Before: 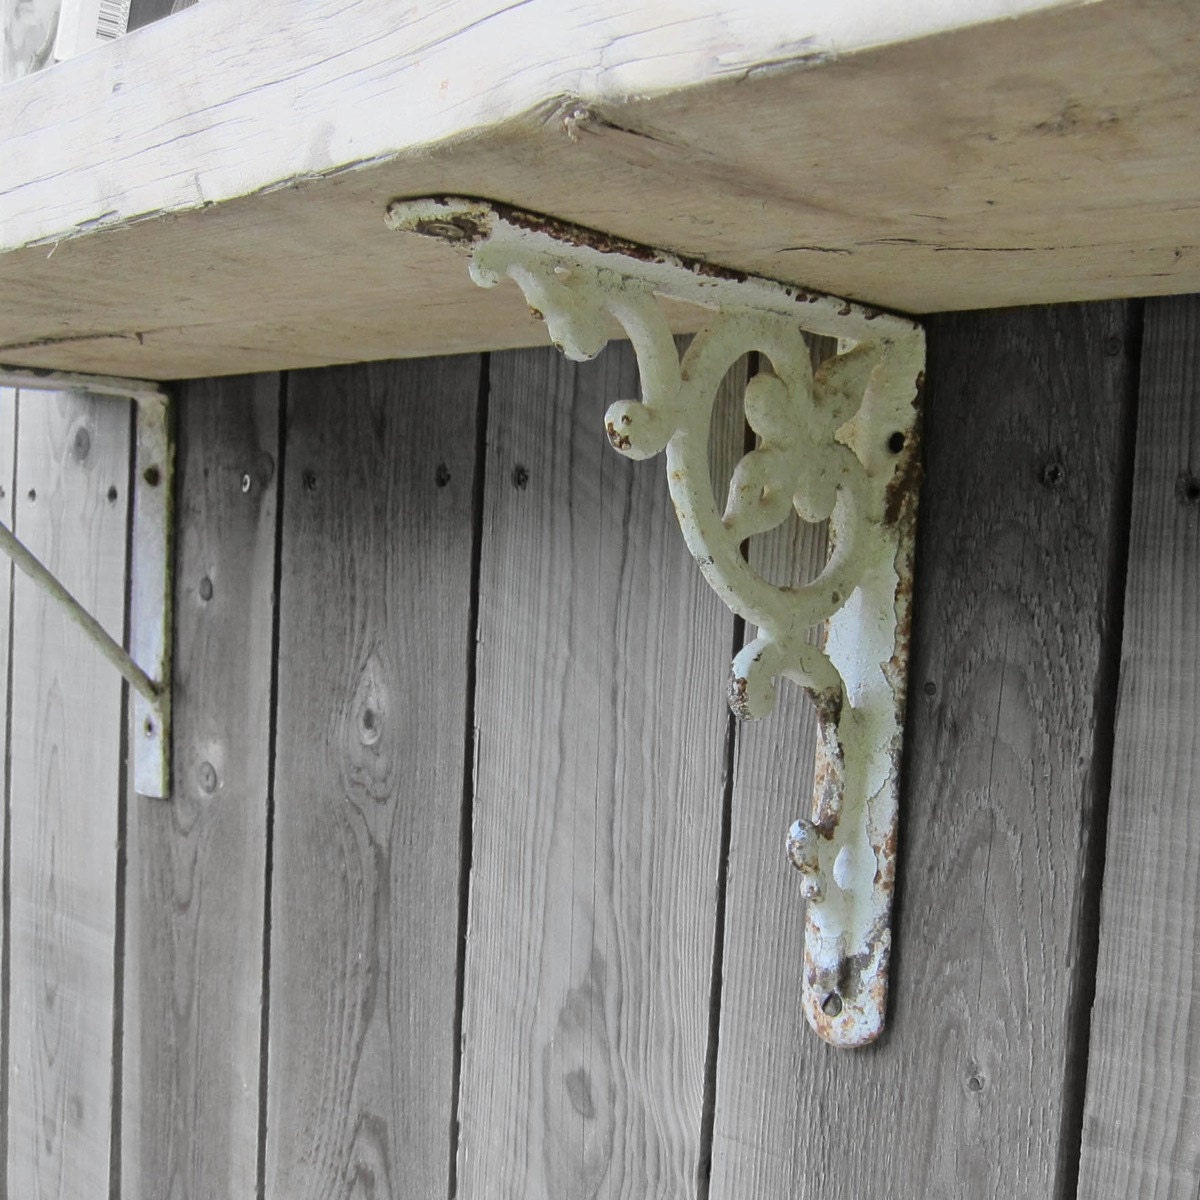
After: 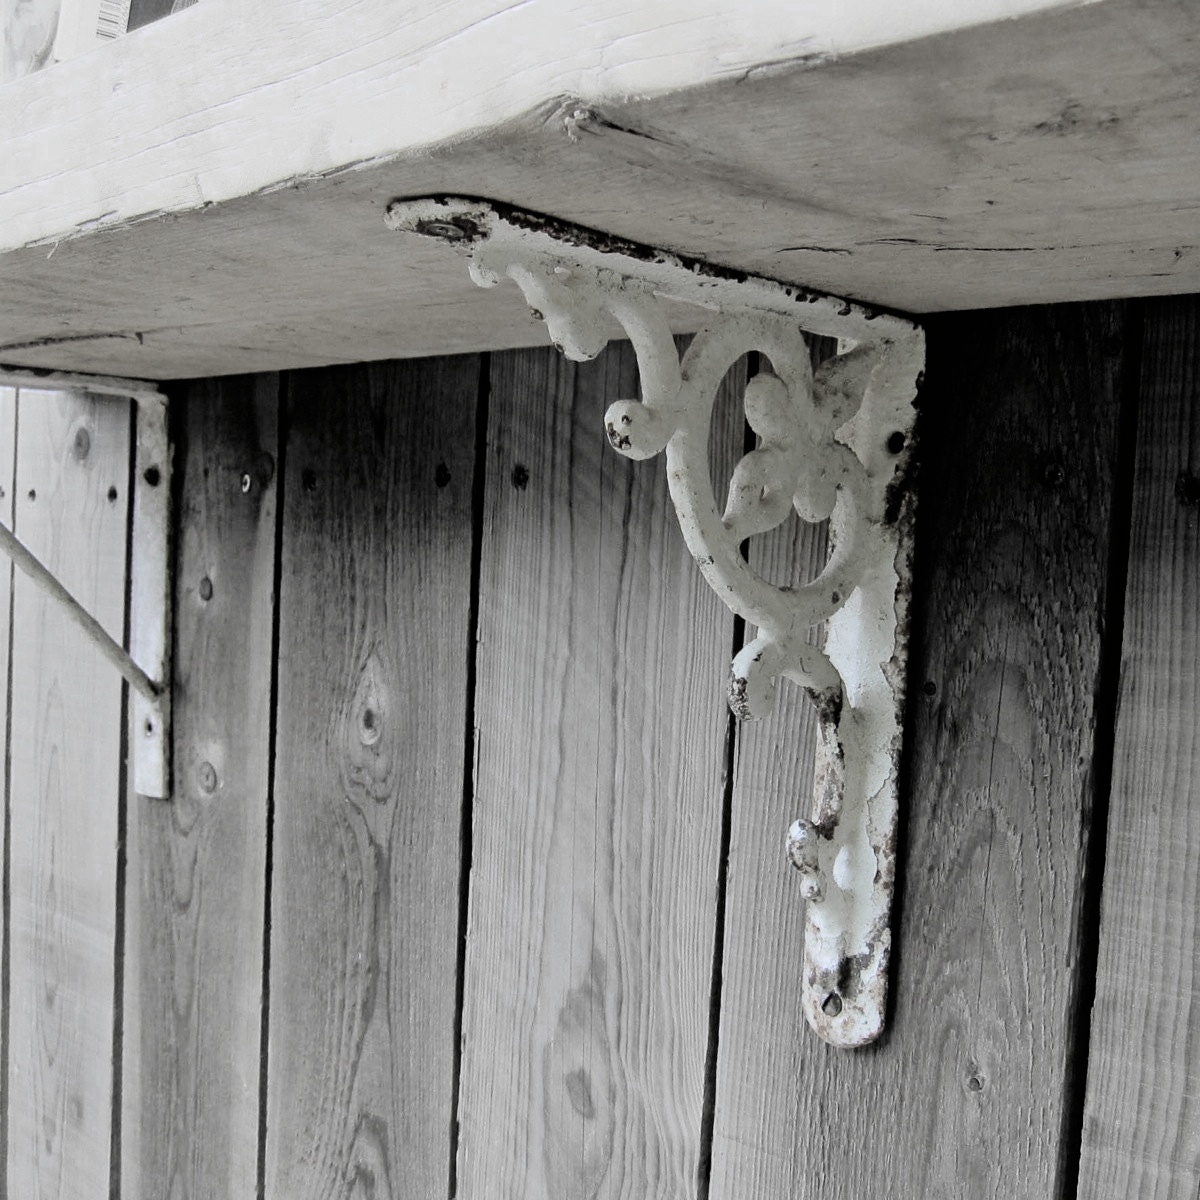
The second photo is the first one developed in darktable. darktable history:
color zones: curves: ch0 [(0, 0.613) (0.01, 0.613) (0.245, 0.448) (0.498, 0.529) (0.642, 0.665) (0.879, 0.777) (0.99, 0.613)]; ch1 [(0, 0.272) (0.219, 0.127) (0.724, 0.346)]
filmic rgb: black relative exposure -5 EV, hardness 2.88, contrast 1.4, highlights saturation mix -20%
exposure: exposure -0.01 EV, compensate highlight preservation false
